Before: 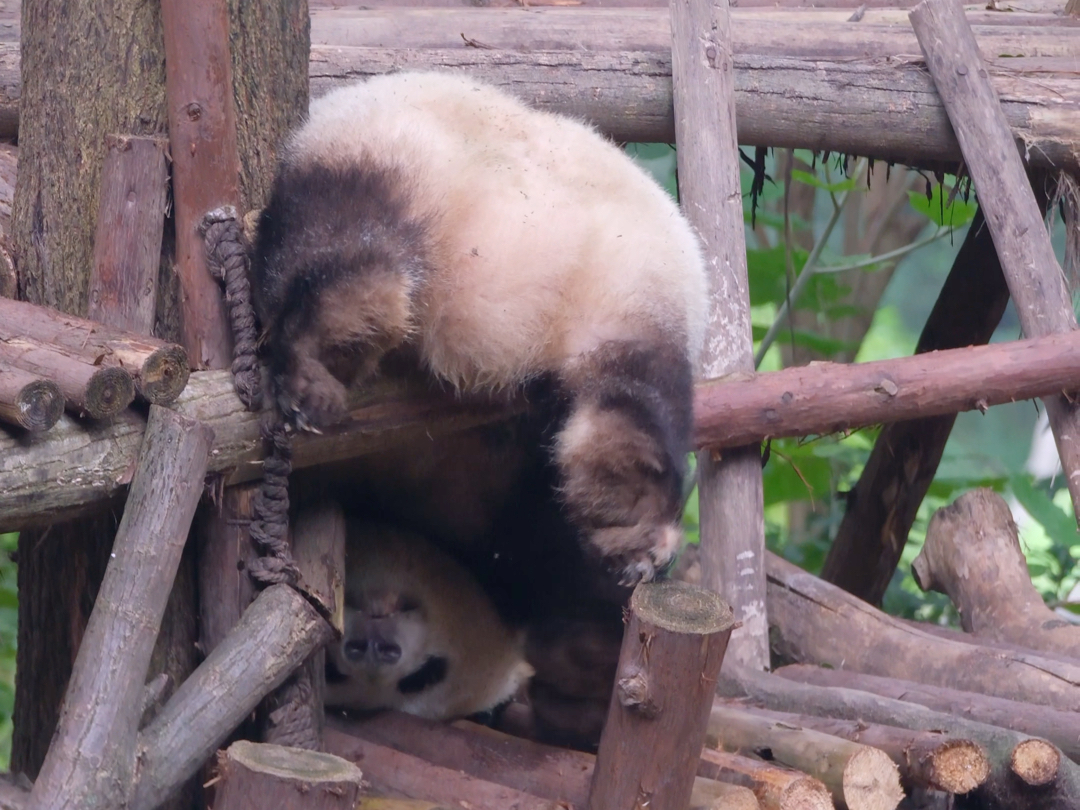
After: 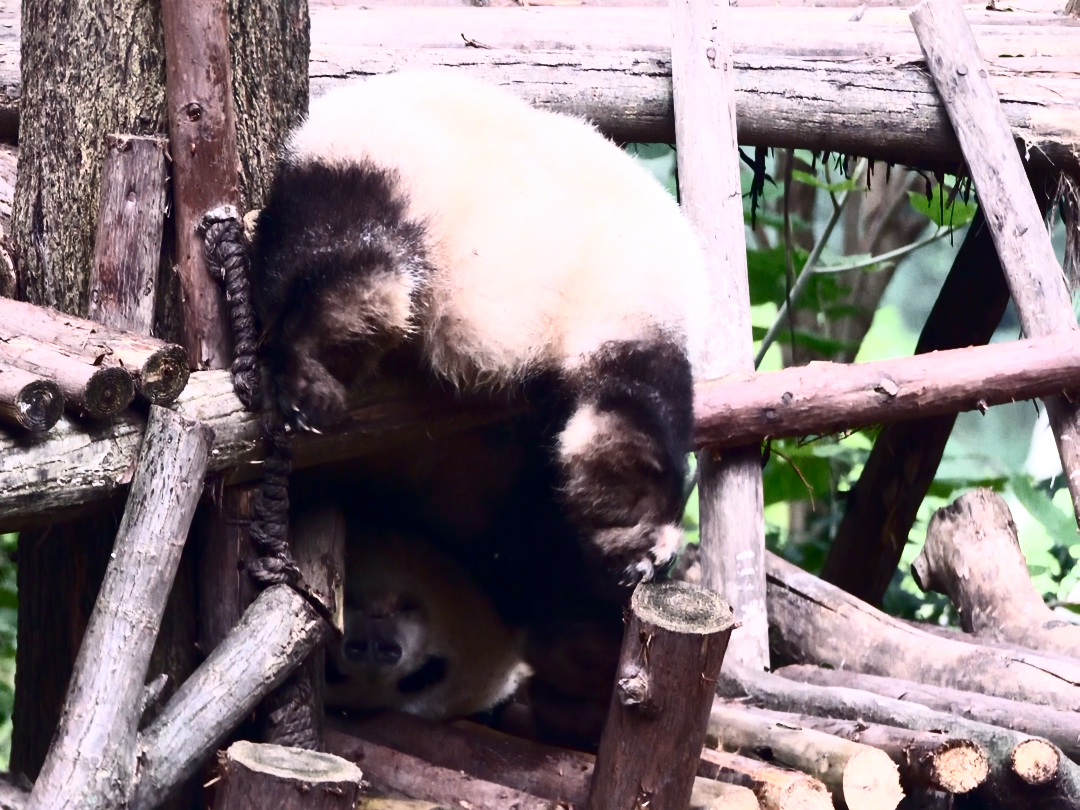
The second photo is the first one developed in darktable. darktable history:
local contrast: mode bilateral grid, contrast 20, coarseness 50, detail 120%, midtone range 0.2
contrast brightness saturation: contrast 0.93, brightness 0.2
